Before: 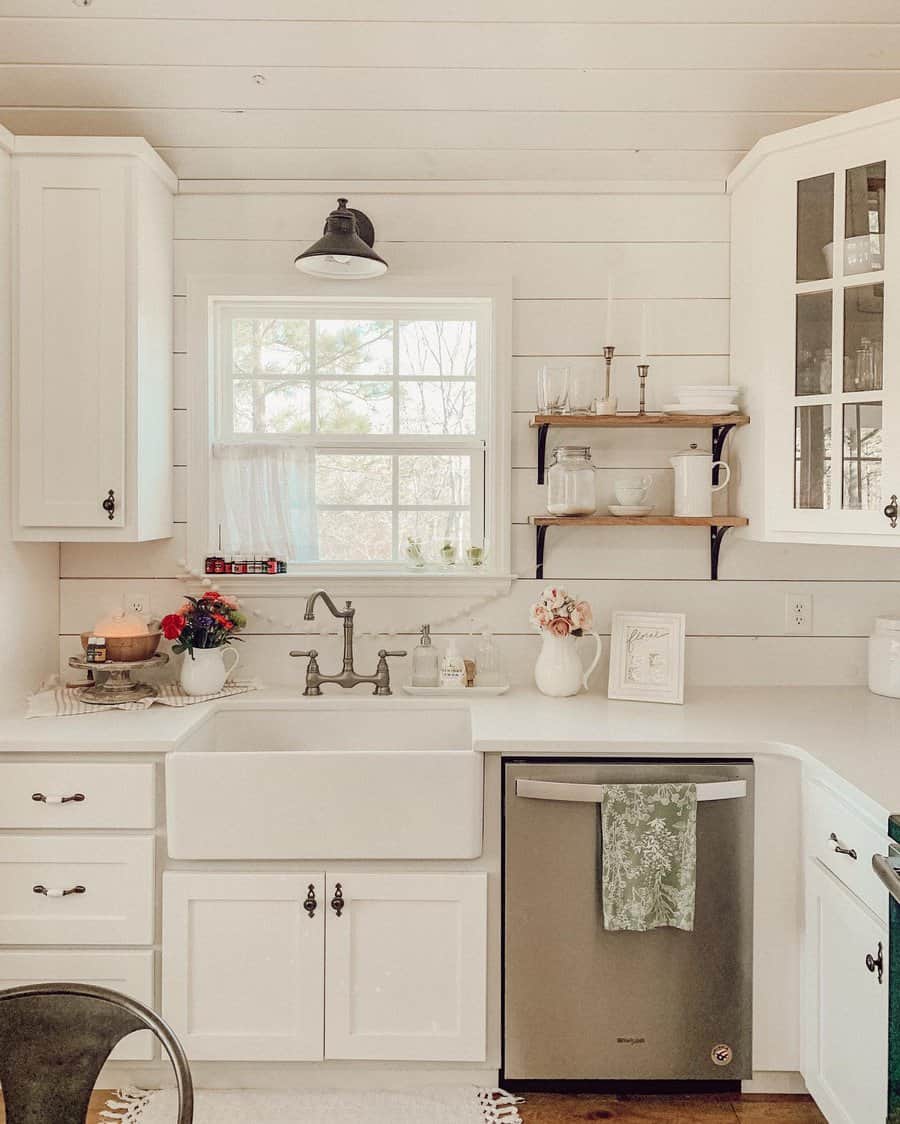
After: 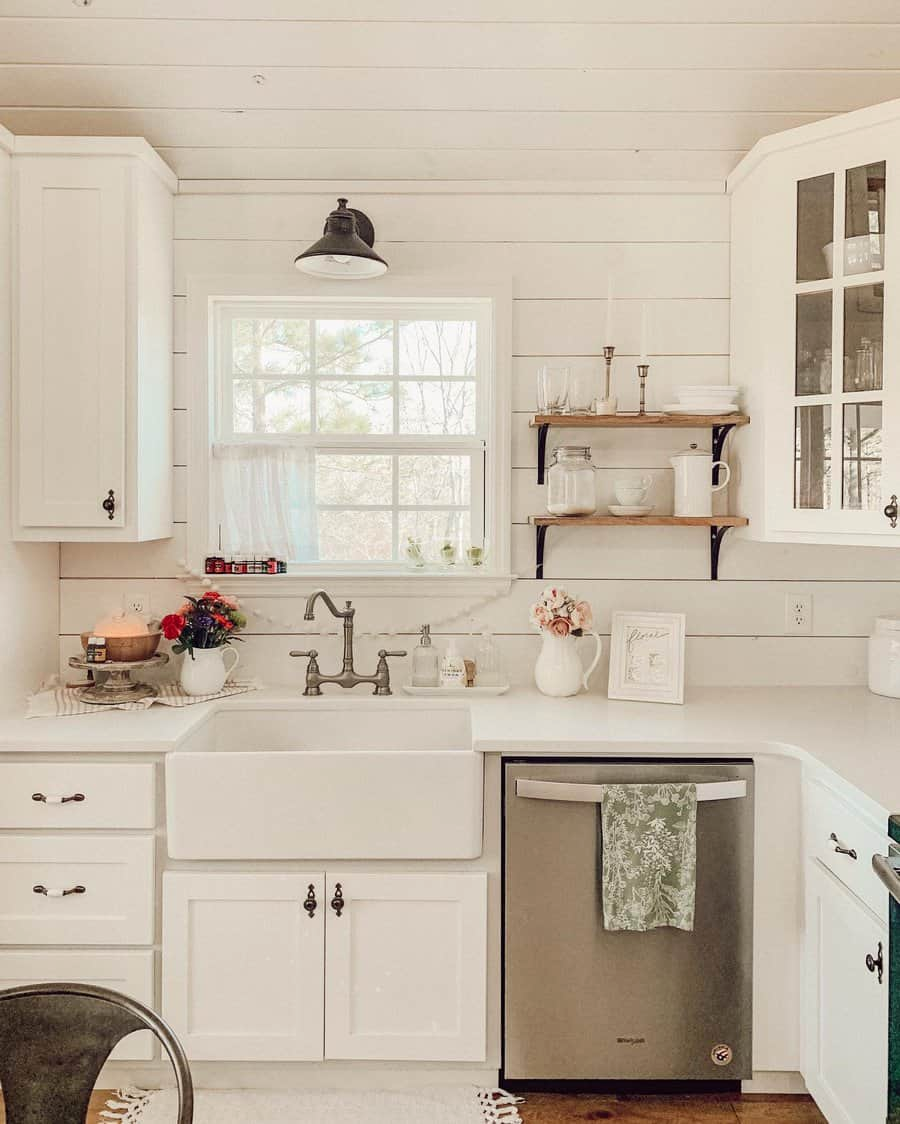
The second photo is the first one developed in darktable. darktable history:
contrast brightness saturation: contrast 0.098, brightness 0.02, saturation 0.023
